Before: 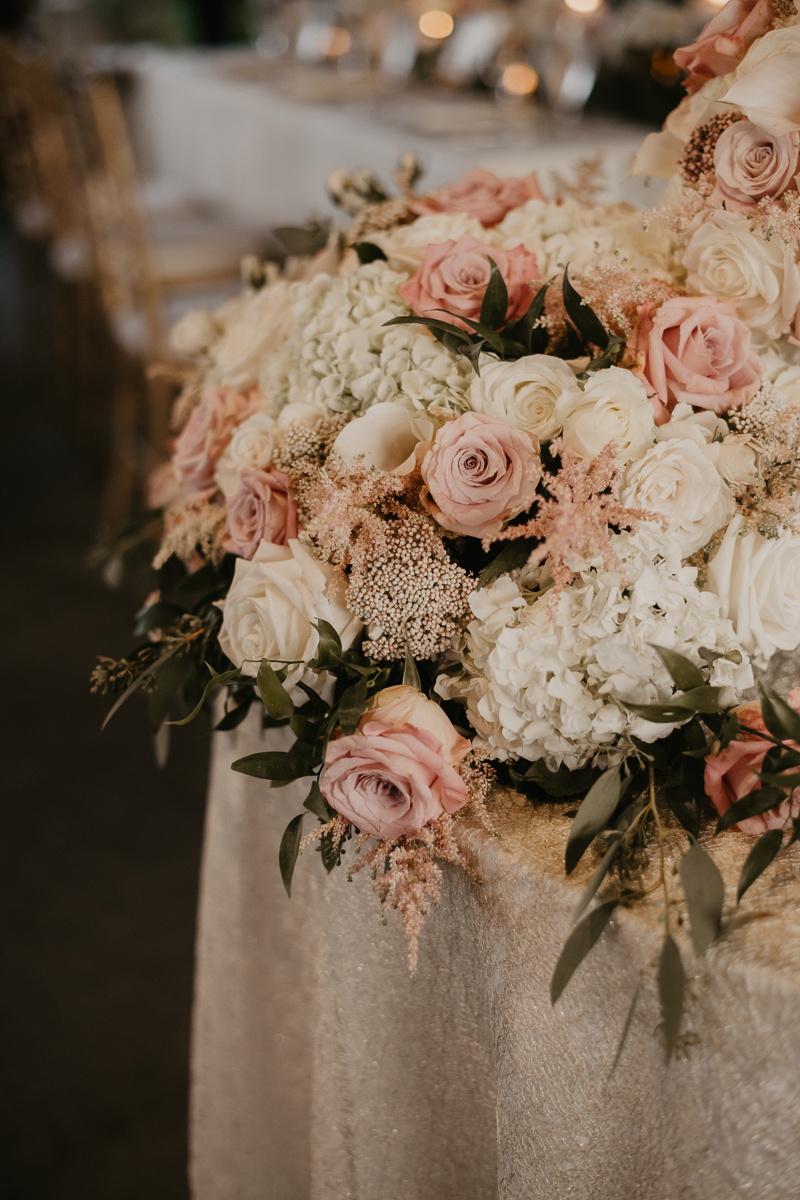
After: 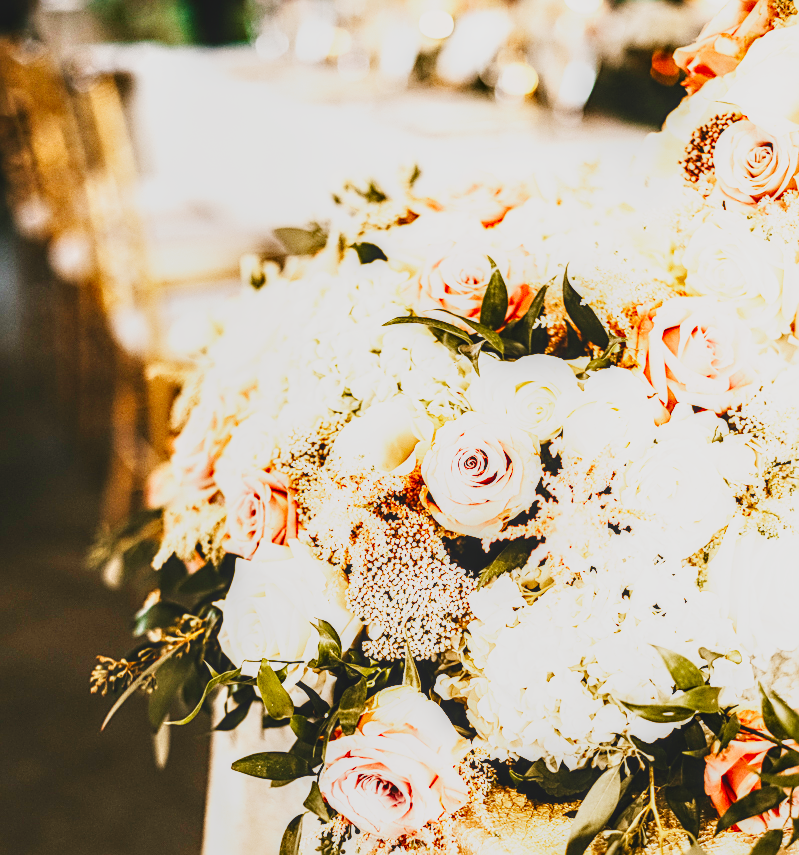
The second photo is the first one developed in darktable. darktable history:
contrast brightness saturation: contrast -0.181, saturation 0.187
local contrast: highlights 32%, detail 134%
exposure: black level correction 0.001, exposure 1.398 EV, compensate highlight preservation false
tone equalizer: -8 EV -0.445 EV, -7 EV -0.402 EV, -6 EV -0.366 EV, -5 EV -0.243 EV, -3 EV 0.192 EV, -2 EV 0.36 EV, -1 EV 0.367 EV, +0 EV 0.412 EV, edges refinement/feathering 500, mask exposure compensation -1.57 EV, preserve details no
sharpen: on, module defaults
crop: right 0%, bottom 28.724%
base curve: curves: ch0 [(0, 0.003) (0.001, 0.002) (0.006, 0.004) (0.02, 0.022) (0.048, 0.086) (0.094, 0.234) (0.162, 0.431) (0.258, 0.629) (0.385, 0.8) (0.548, 0.918) (0.751, 0.988) (1, 1)], preserve colors none
